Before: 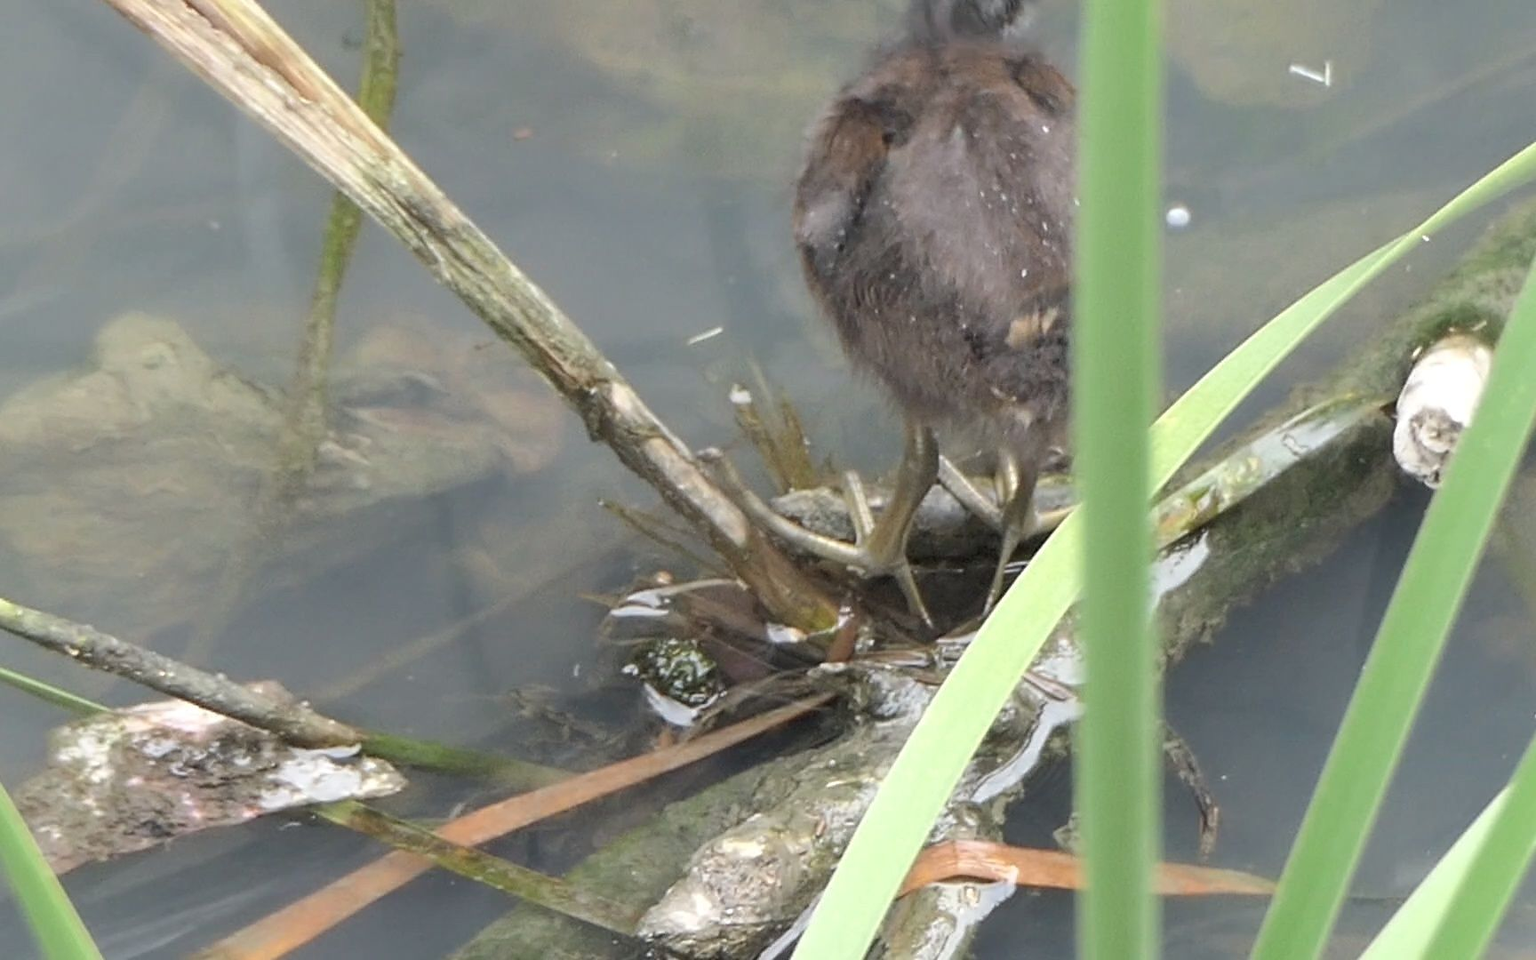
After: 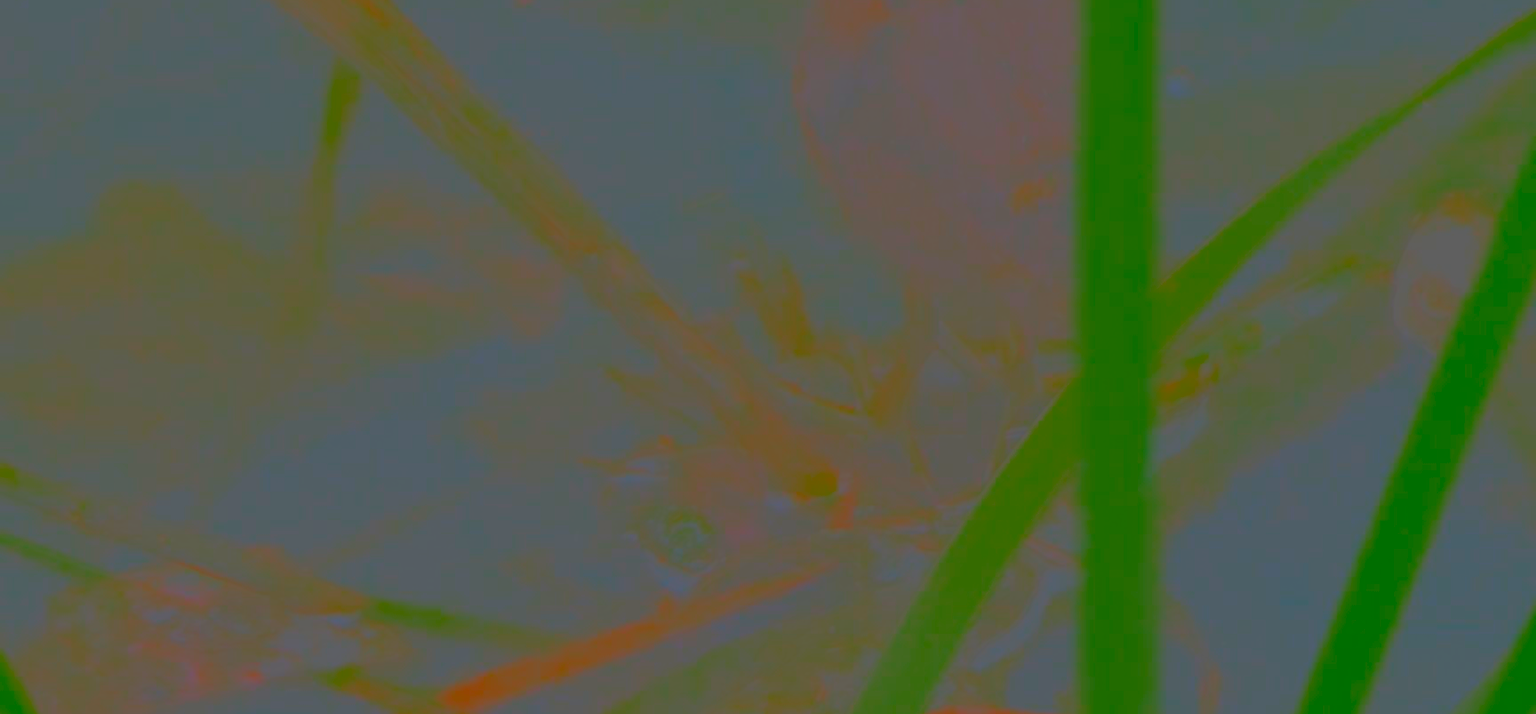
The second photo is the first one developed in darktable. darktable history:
crop: top 14.024%, bottom 11.51%
contrast brightness saturation: contrast -0.977, brightness -0.178, saturation 0.753
